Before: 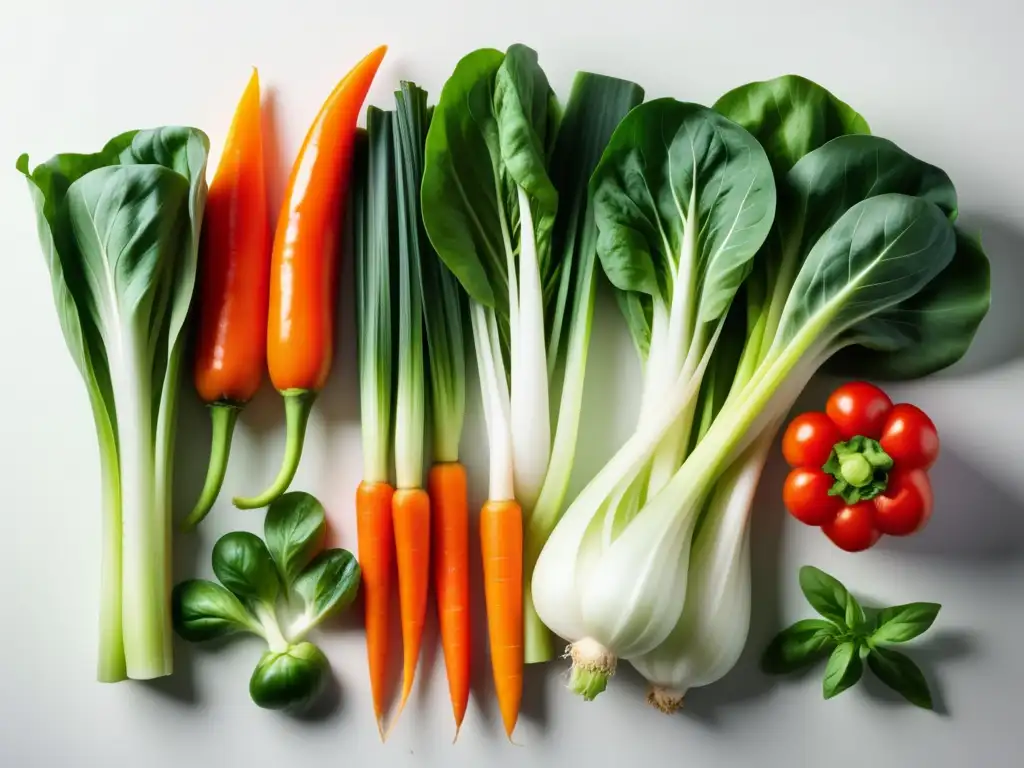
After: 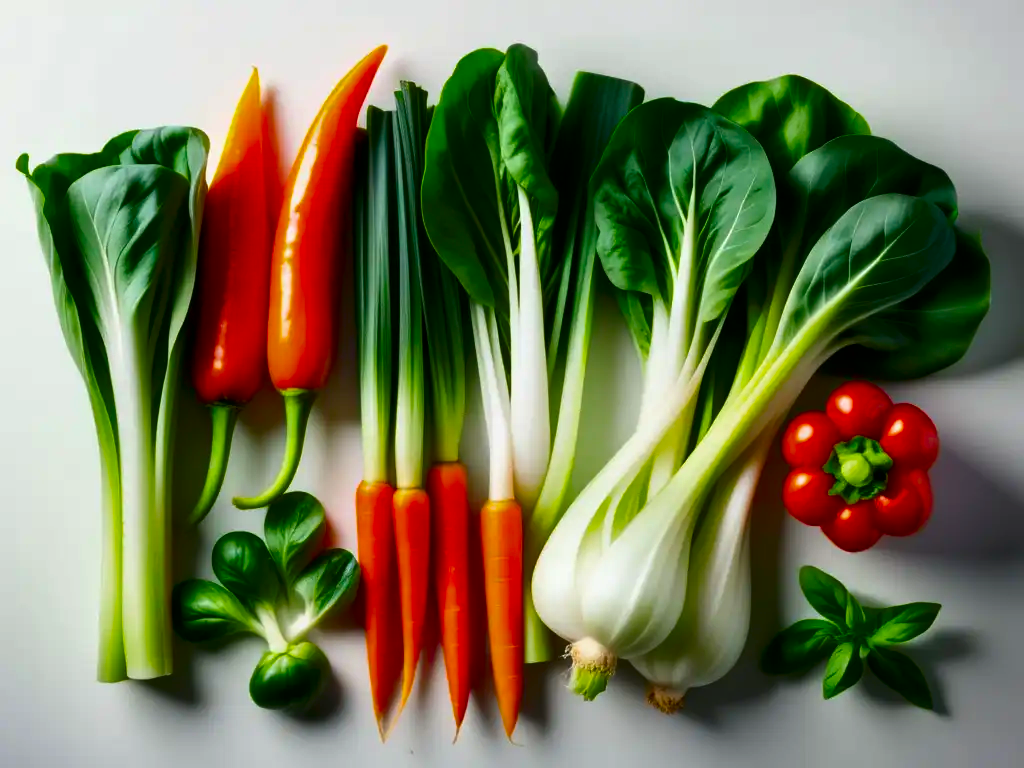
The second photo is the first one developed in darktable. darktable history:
color balance rgb: perceptual saturation grading › global saturation 30%, global vibrance 10%
contrast brightness saturation: brightness -0.25, saturation 0.2
